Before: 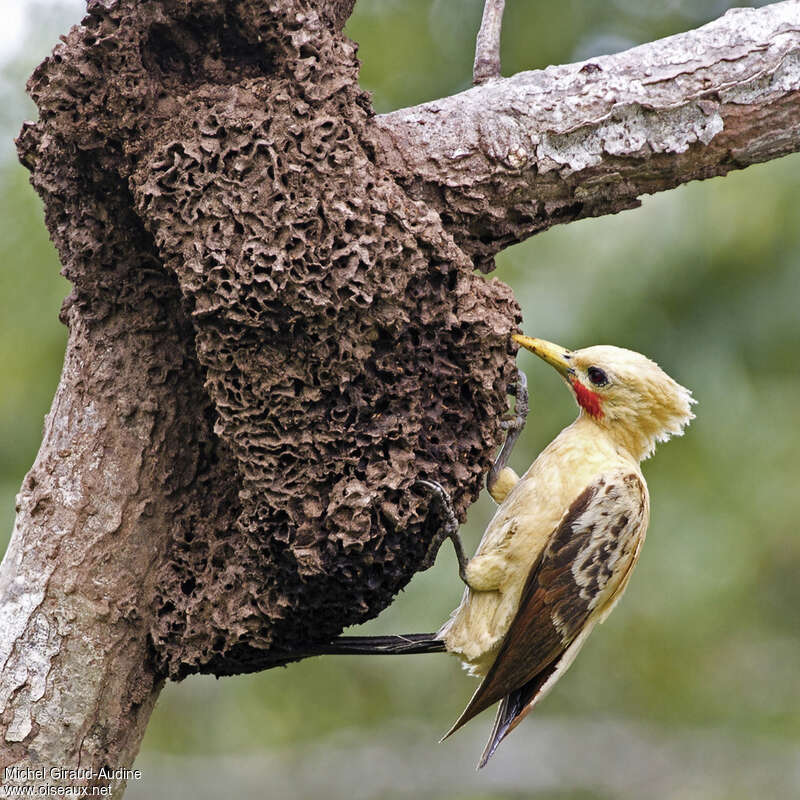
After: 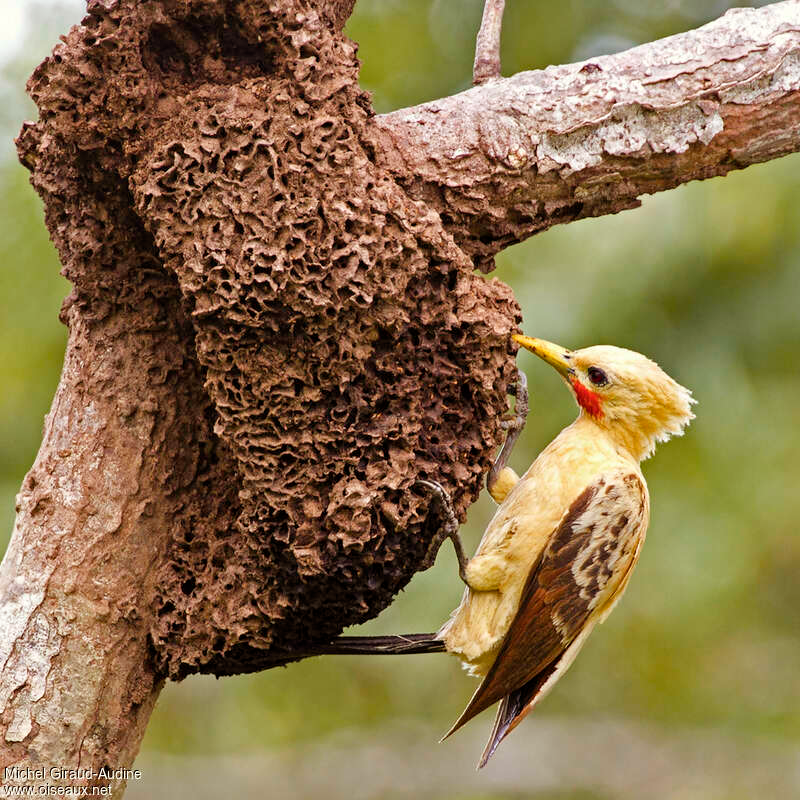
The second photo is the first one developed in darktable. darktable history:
color balance rgb: power › luminance 9.986%, power › chroma 2.815%, power › hue 59.06°, linear chroma grading › global chroma 0.49%, perceptual saturation grading › global saturation -0.005%, global vibrance 20%
